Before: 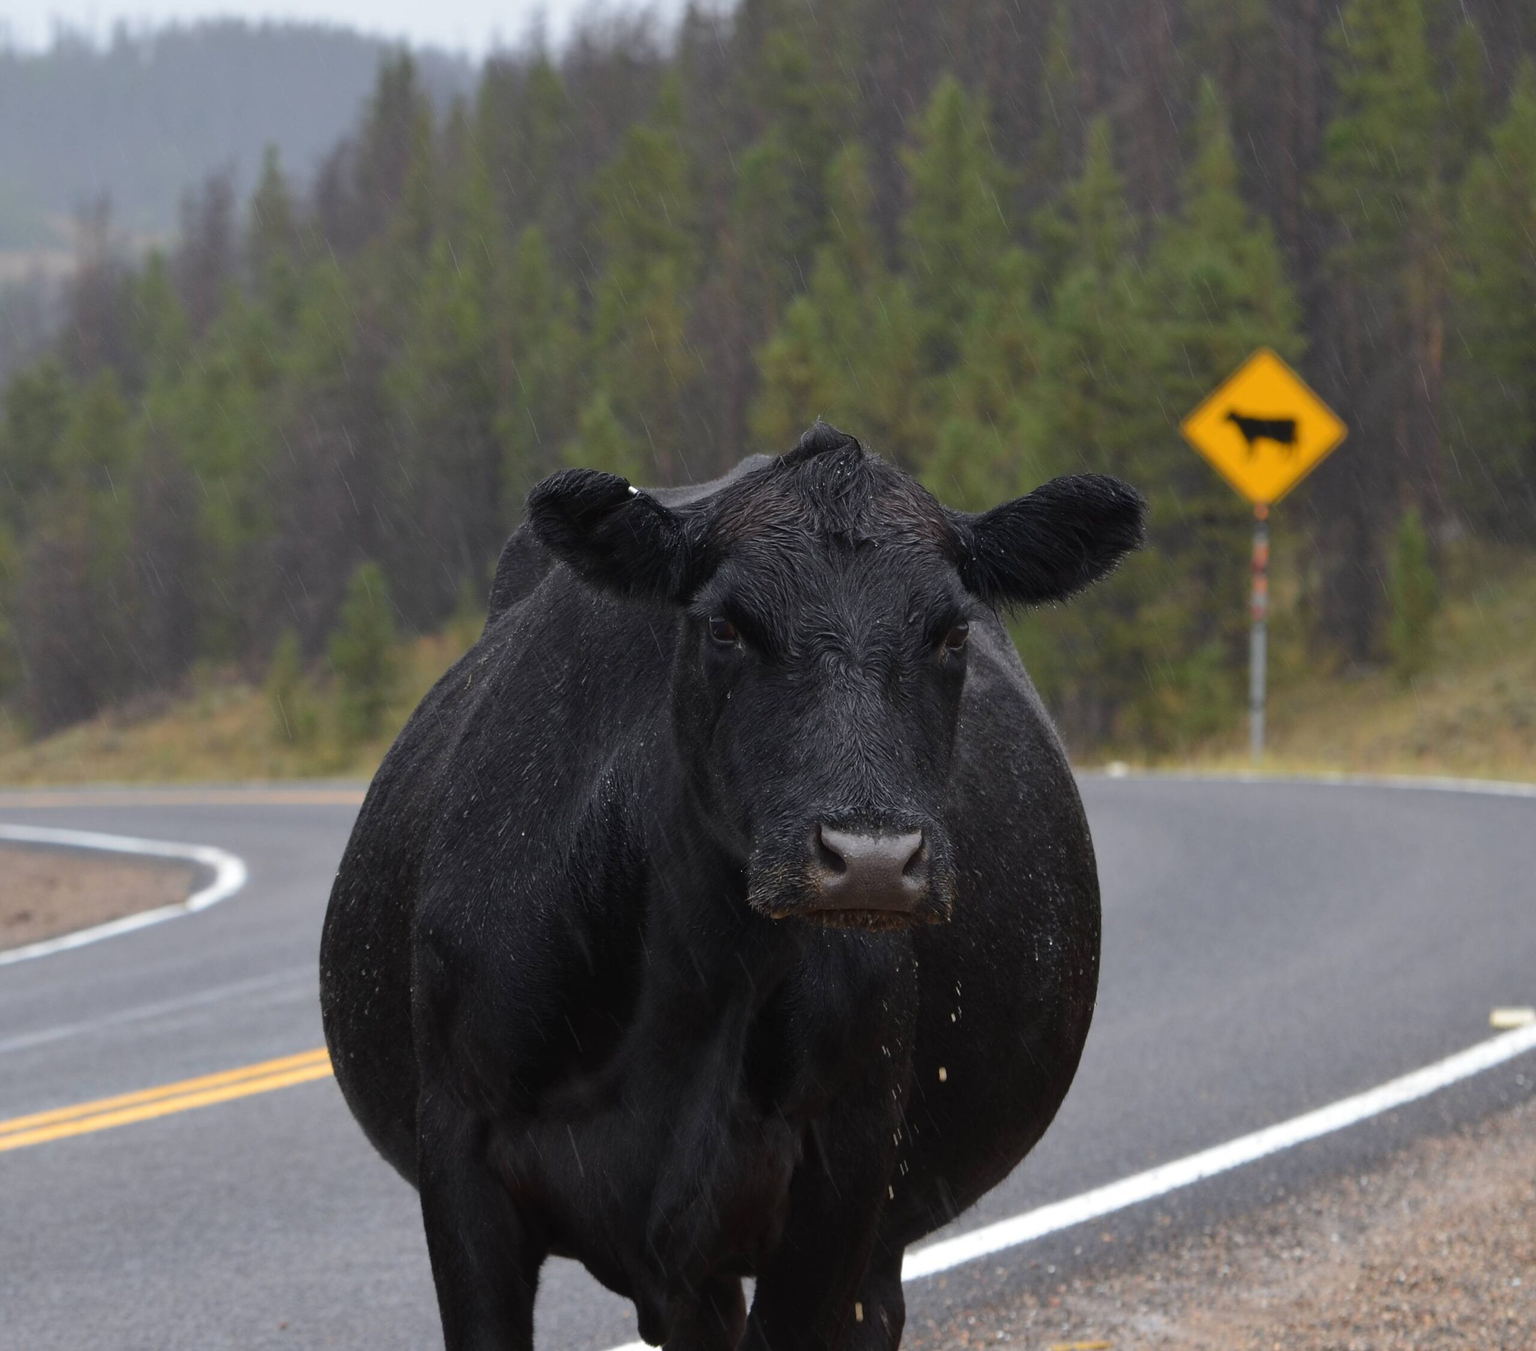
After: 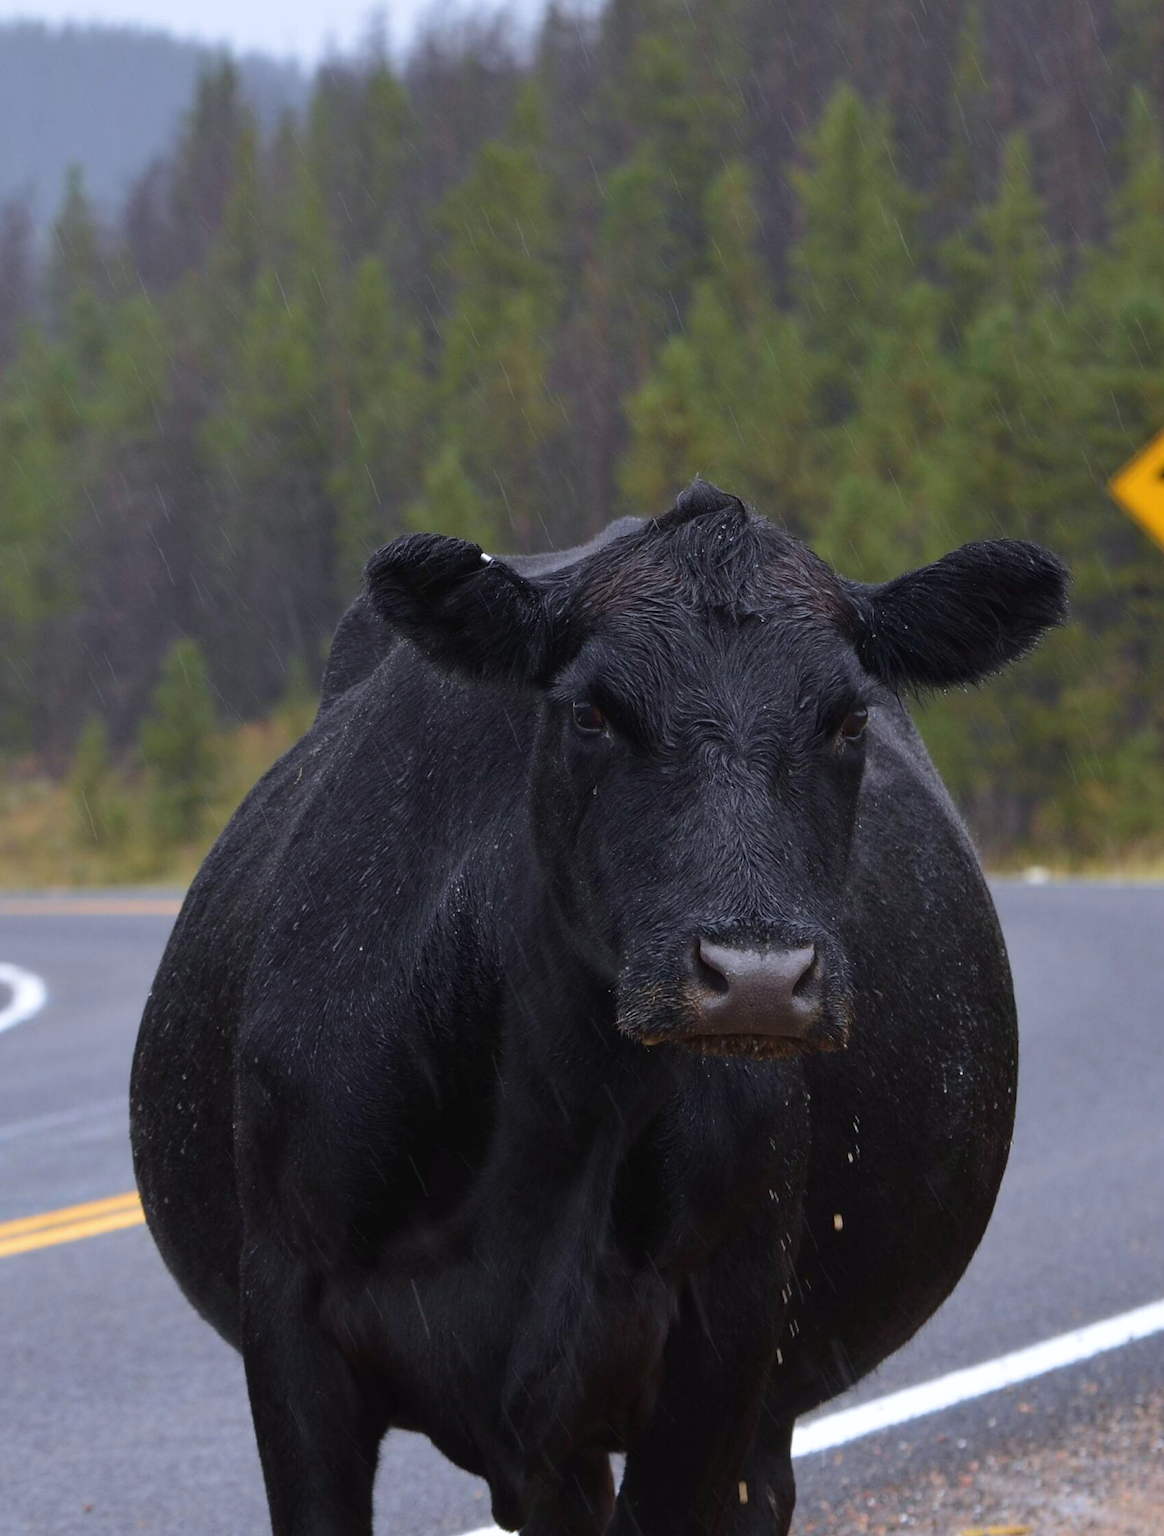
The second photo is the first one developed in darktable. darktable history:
exposure: compensate highlight preservation false
white balance: red 0.984, blue 1.059
velvia: on, module defaults
crop and rotate: left 13.409%, right 19.924%
